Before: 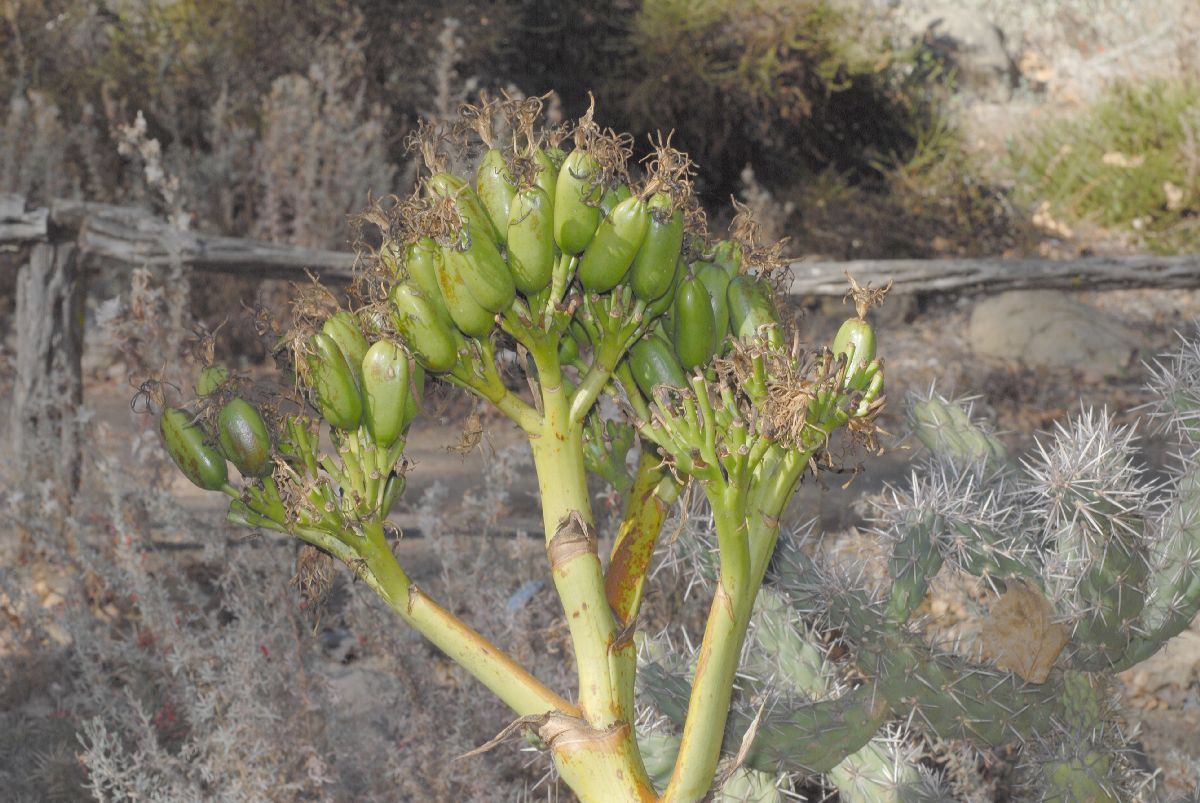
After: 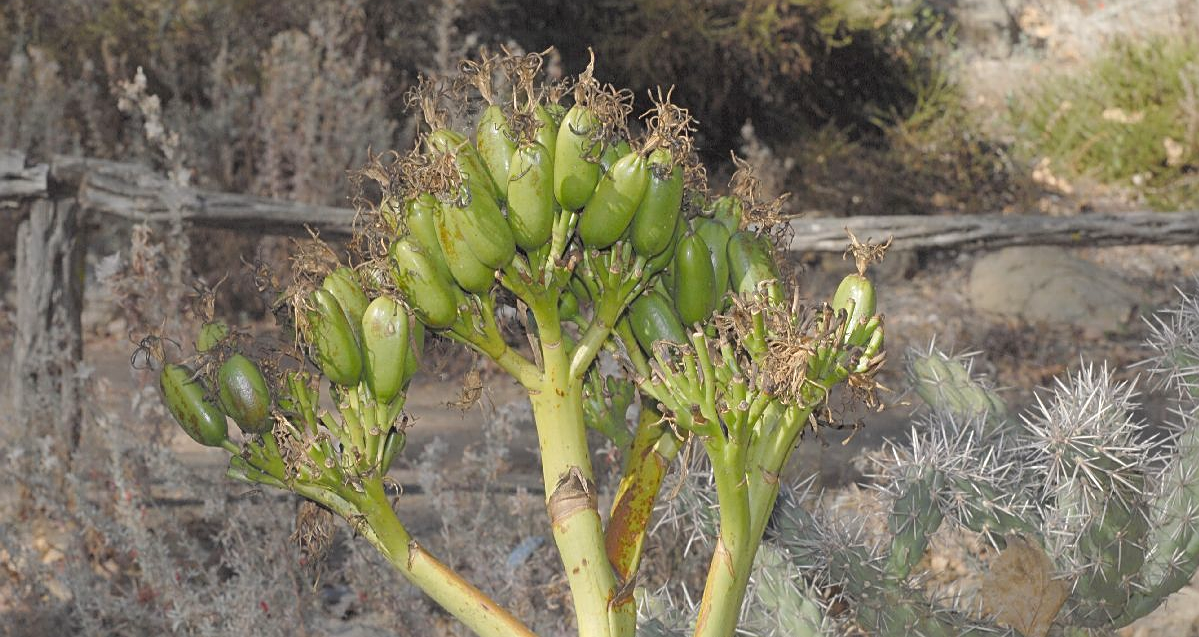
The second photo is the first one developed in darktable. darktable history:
sharpen: on, module defaults
white balance: red 1.009, blue 0.985
crop and rotate: top 5.667%, bottom 14.937%
